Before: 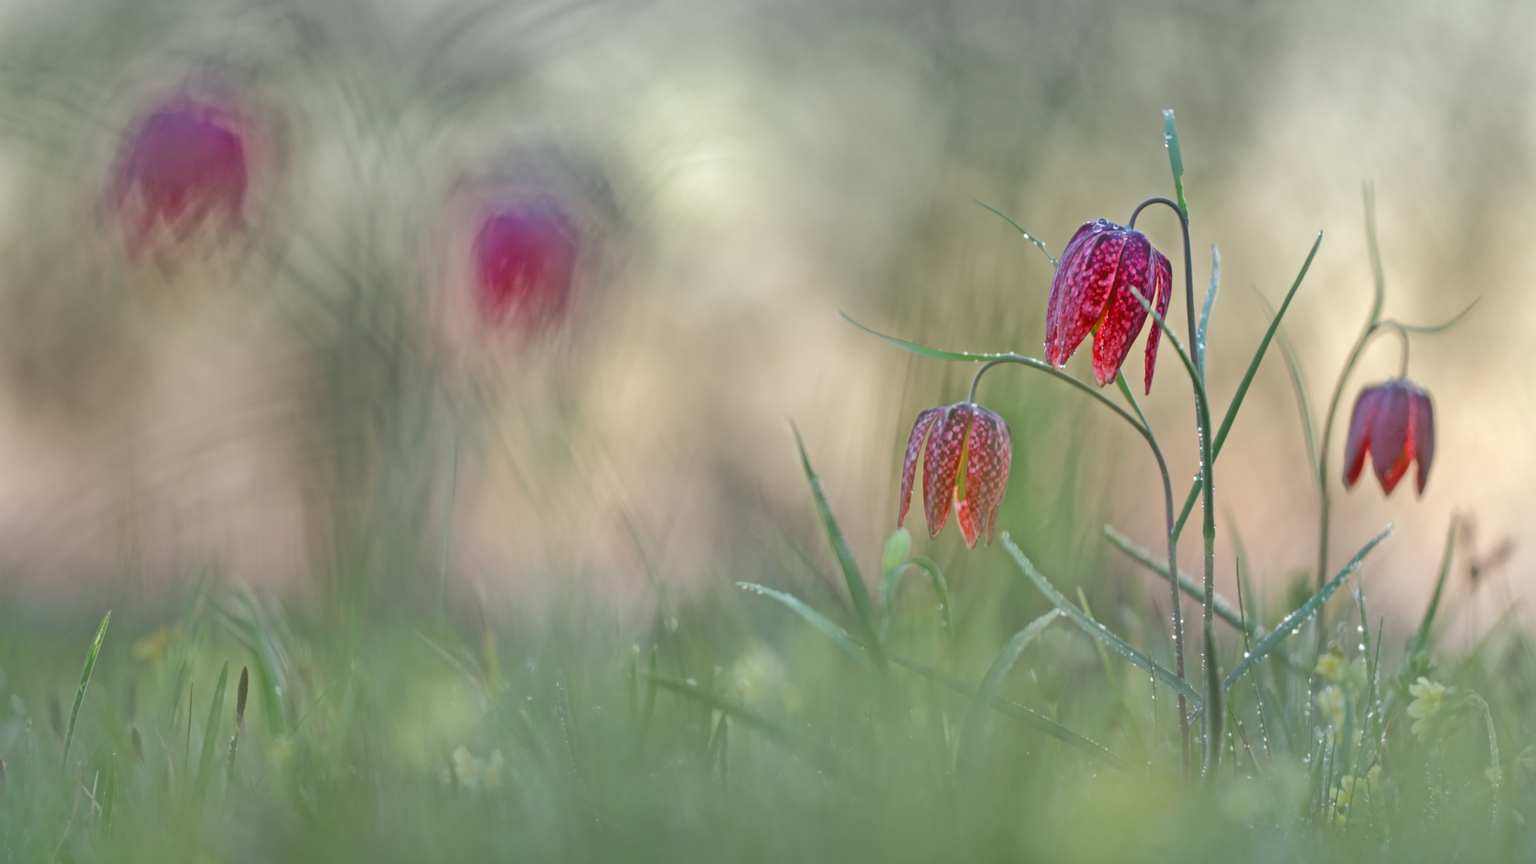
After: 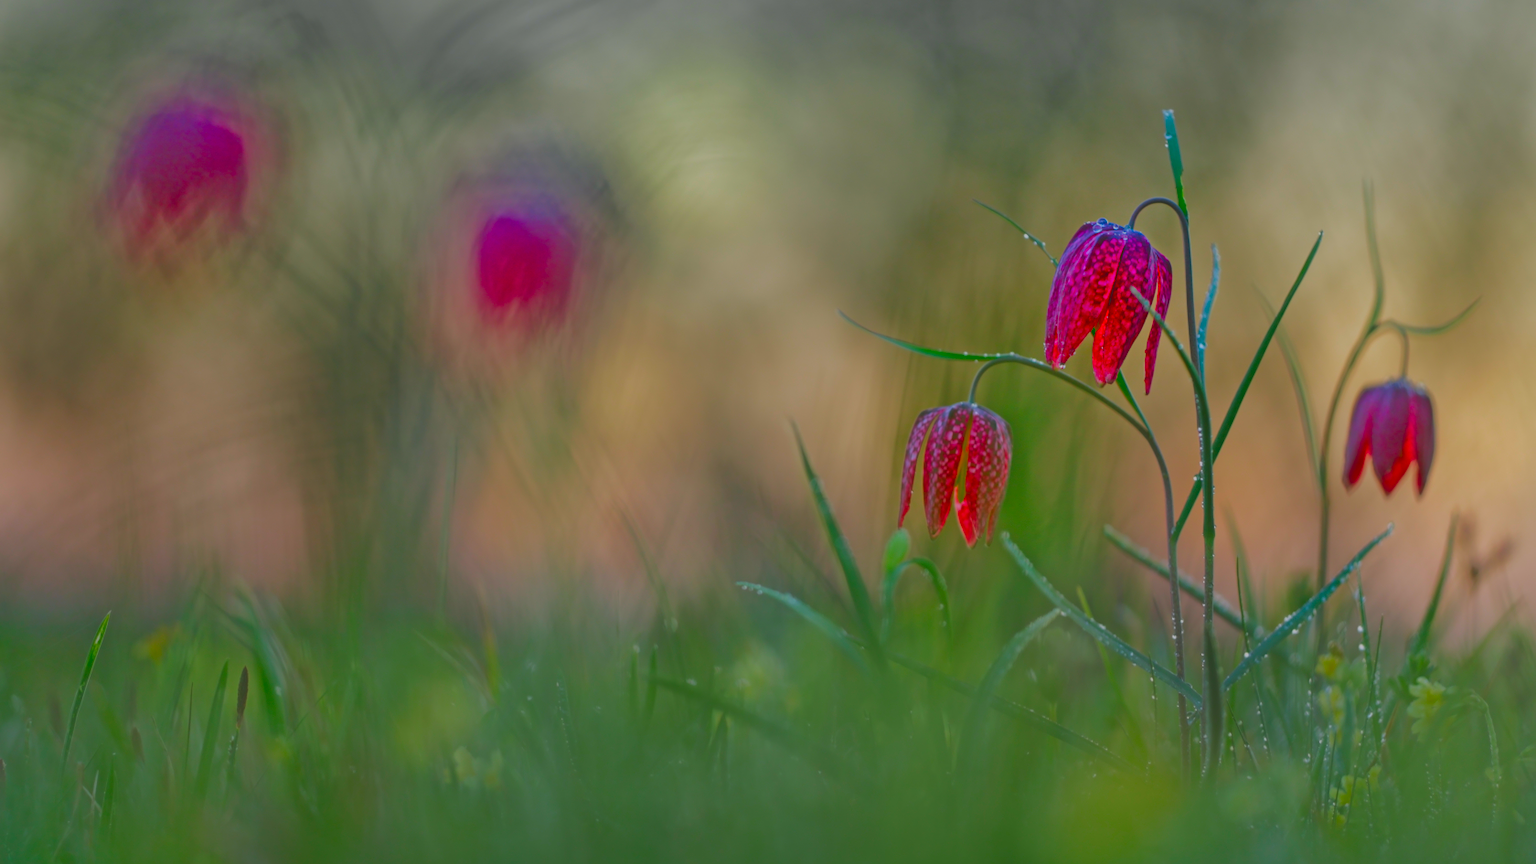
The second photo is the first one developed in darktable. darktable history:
color correction: highlights a* 1.59, highlights b* -1.9, saturation 2.52
exposure: black level correction -0.024, exposure -0.118 EV, compensate exposure bias true, compensate highlight preservation false
